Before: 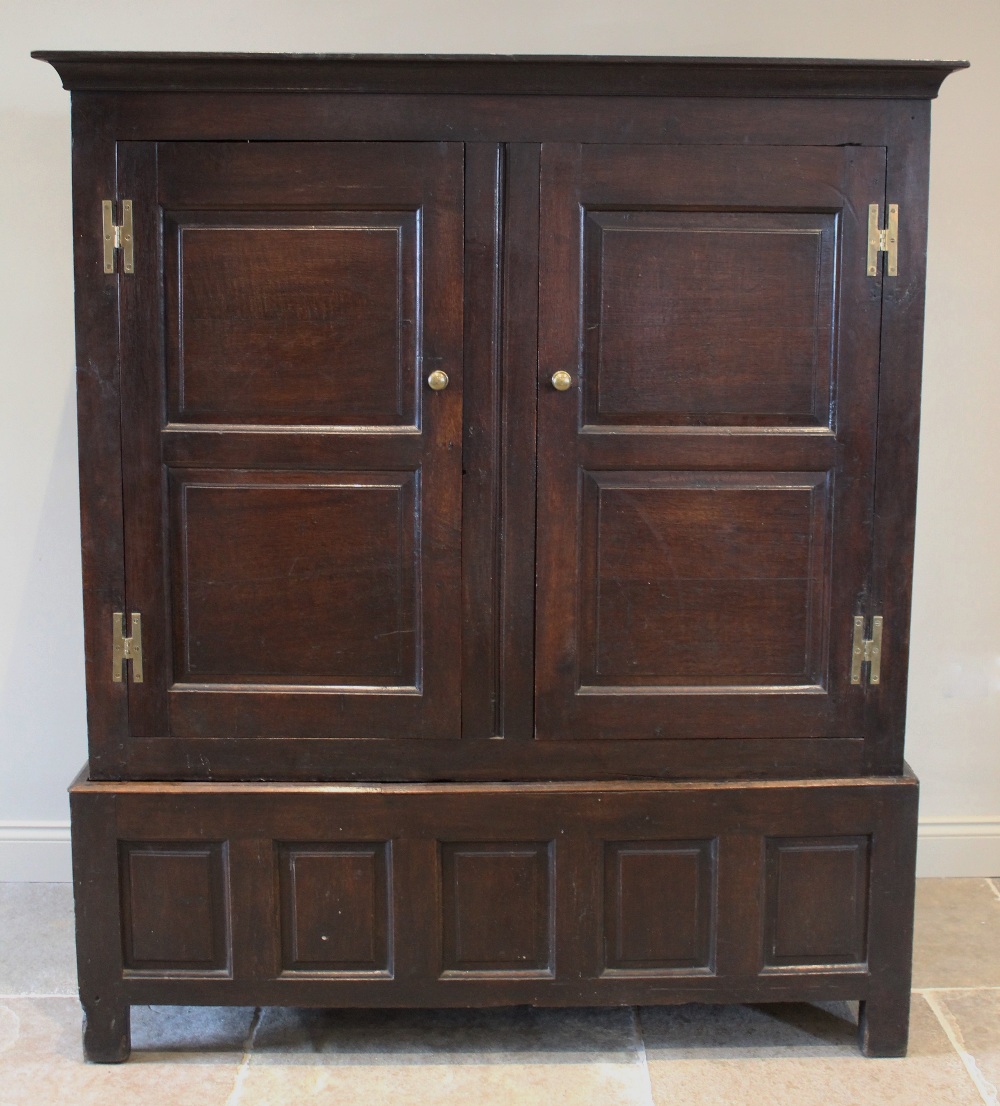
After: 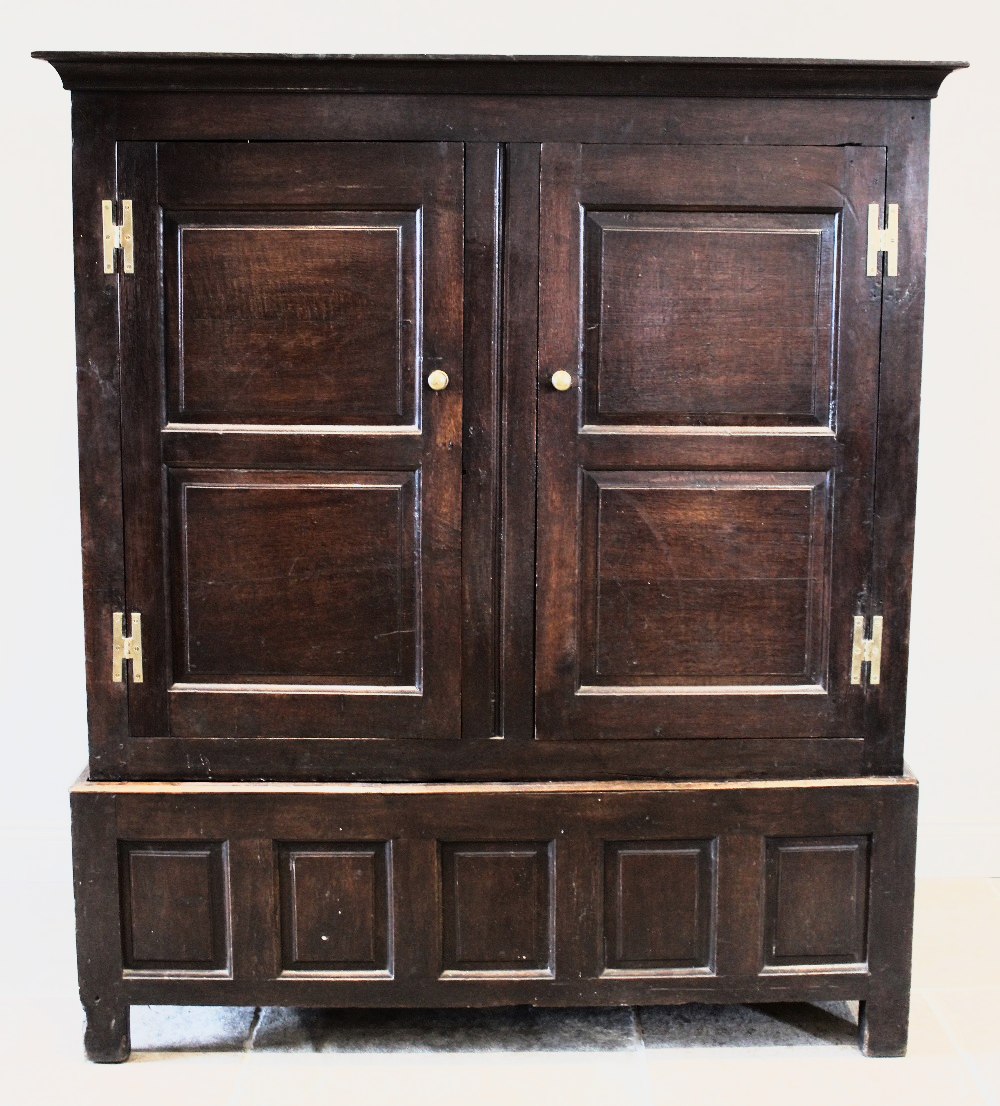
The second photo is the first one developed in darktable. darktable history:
base curve: curves: ch0 [(0, 0) (0.088, 0.125) (0.176, 0.251) (0.354, 0.501) (0.613, 0.749) (1, 0.877)], preserve colors none
rgb curve: curves: ch0 [(0, 0) (0.21, 0.15) (0.24, 0.21) (0.5, 0.75) (0.75, 0.96) (0.89, 0.99) (1, 1)]; ch1 [(0, 0.02) (0.21, 0.13) (0.25, 0.2) (0.5, 0.67) (0.75, 0.9) (0.89, 0.97) (1, 1)]; ch2 [(0, 0.02) (0.21, 0.13) (0.25, 0.2) (0.5, 0.67) (0.75, 0.9) (0.89, 0.97) (1, 1)], compensate middle gray true
